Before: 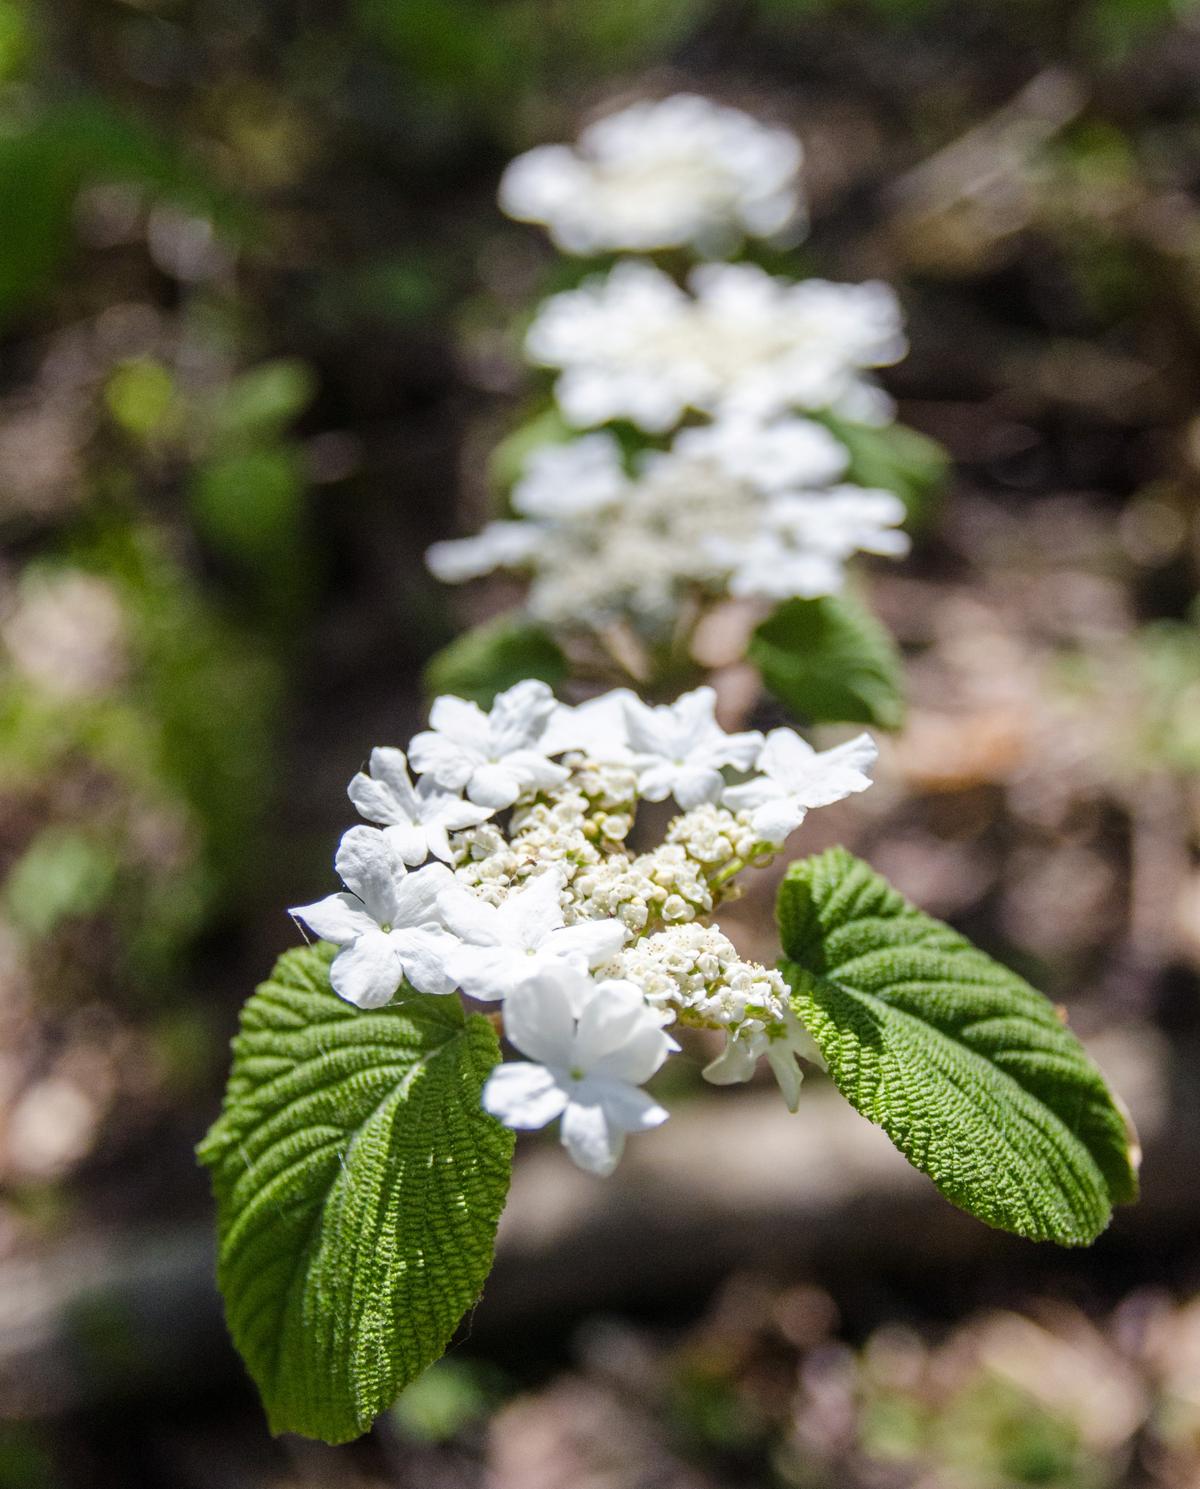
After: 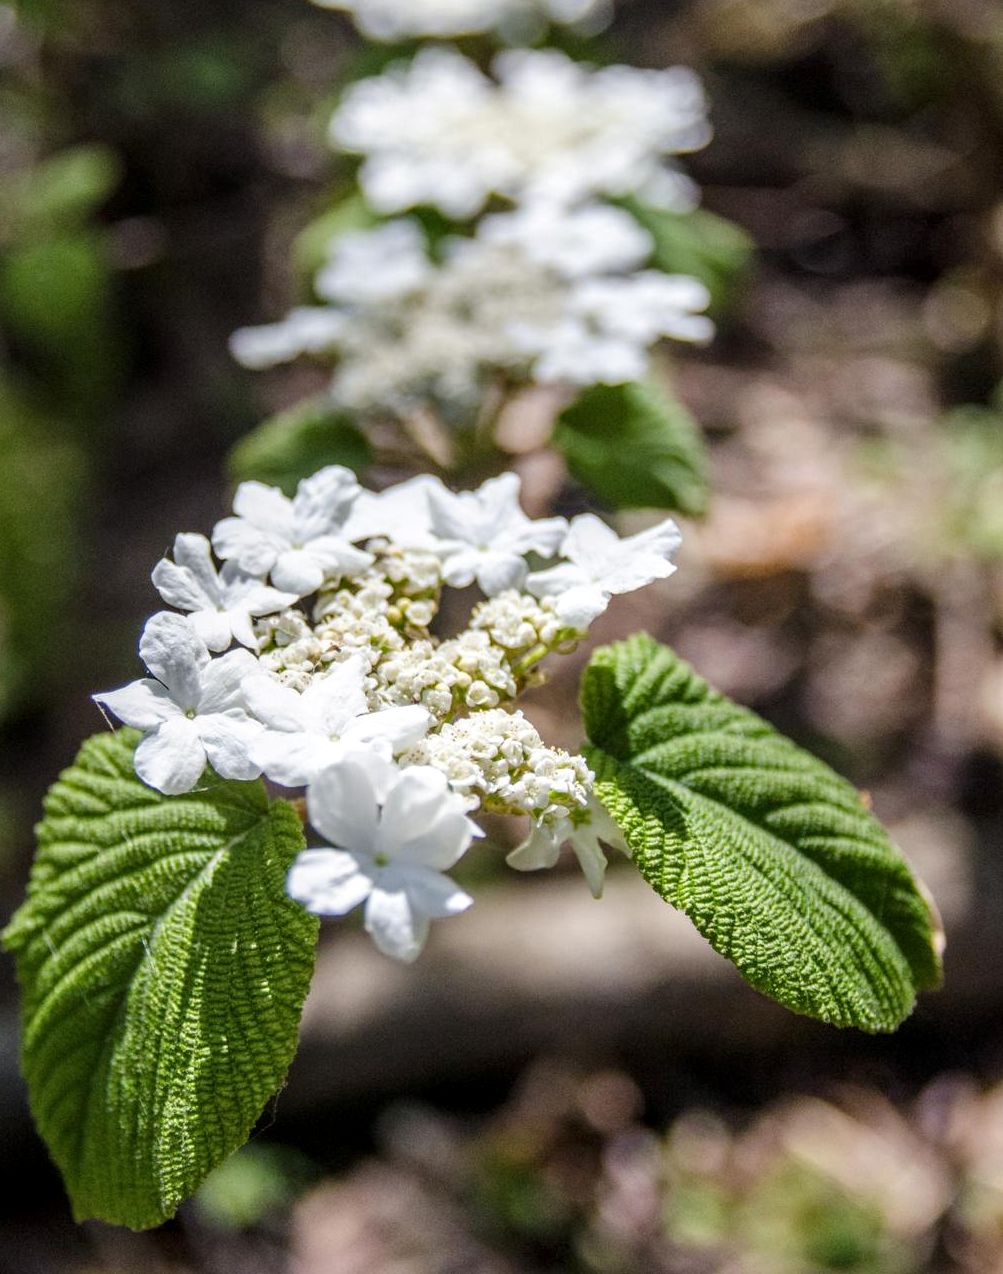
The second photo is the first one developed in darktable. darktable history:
crop: left 16.379%, top 14.433%
local contrast: on, module defaults
